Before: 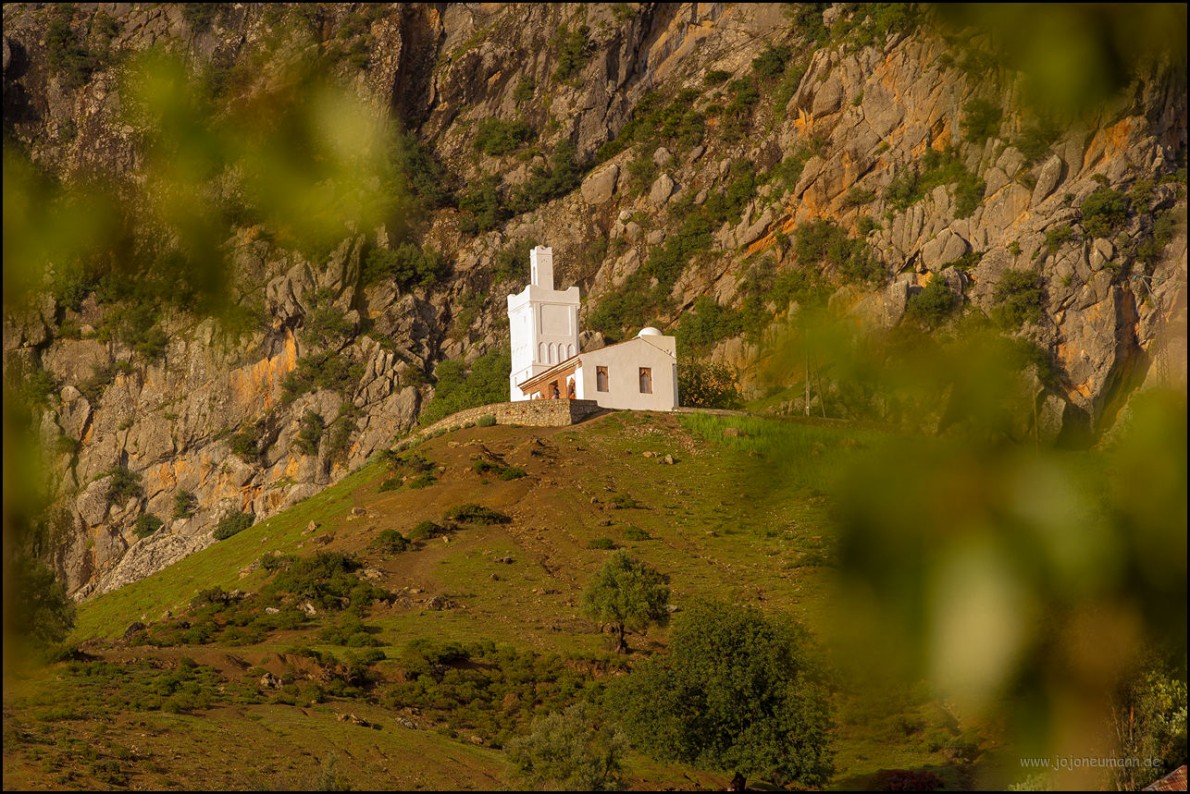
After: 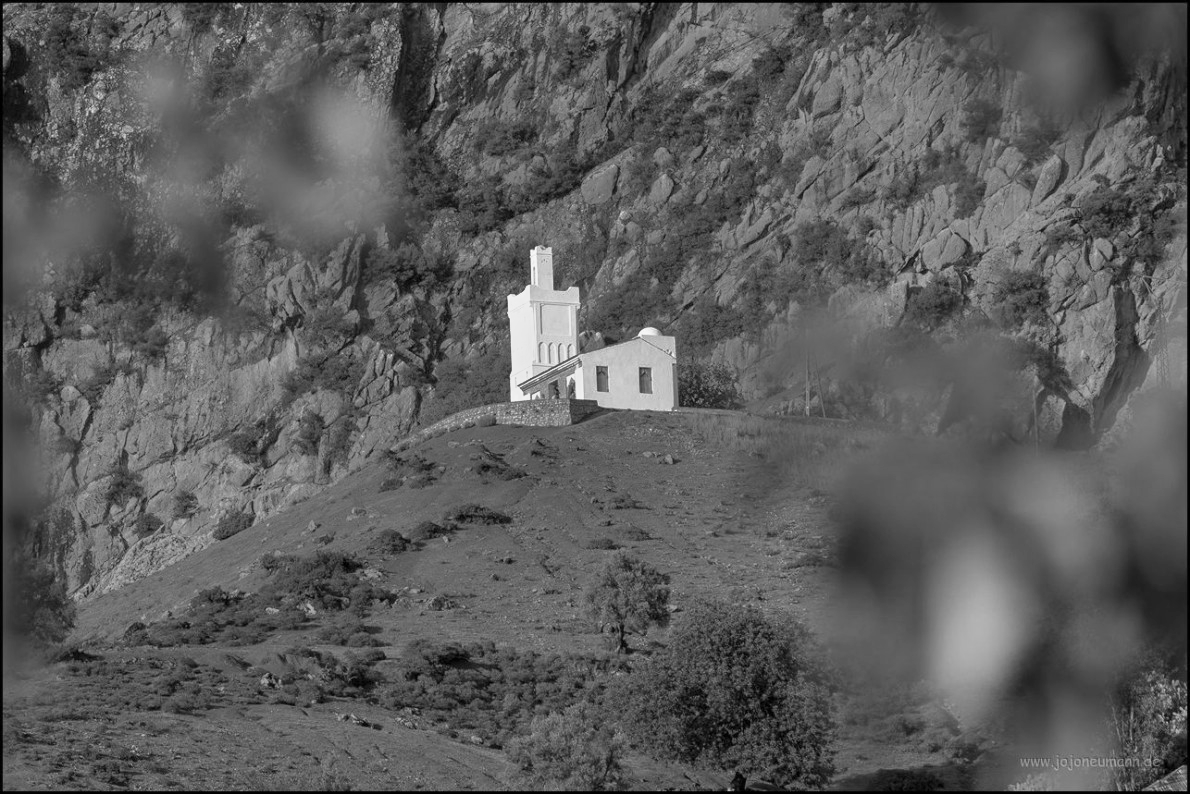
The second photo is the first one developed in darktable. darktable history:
tone equalizer: -7 EV -0.63 EV, -6 EV 1 EV, -5 EV -0.45 EV, -4 EV 0.43 EV, -3 EV 0.41 EV, -2 EV 0.15 EV, -1 EV -0.15 EV, +0 EV -0.39 EV, smoothing diameter 25%, edges refinement/feathering 10, preserve details guided filter
monochrome: on, module defaults
